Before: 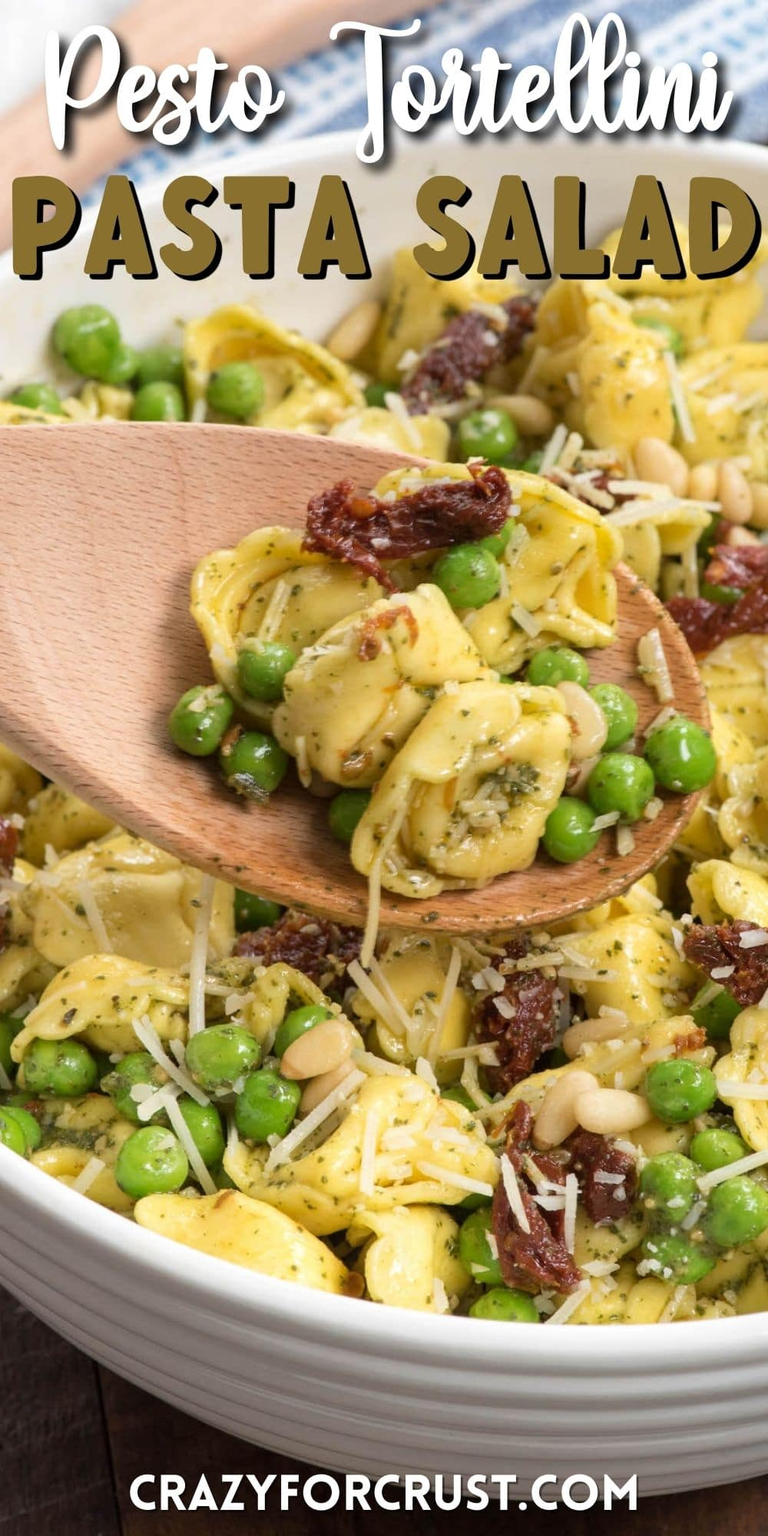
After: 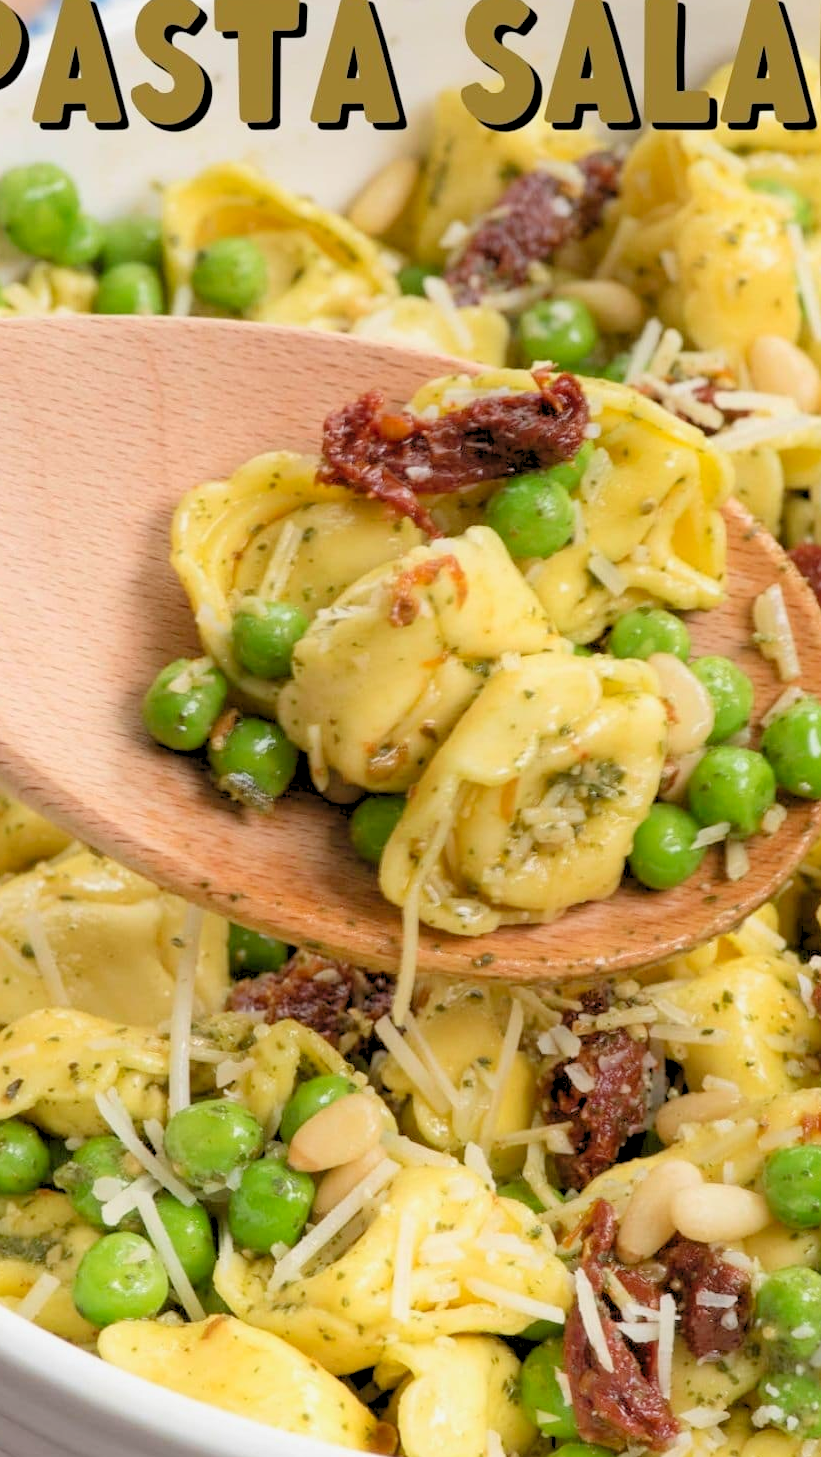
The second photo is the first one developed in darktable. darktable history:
levels: levels [0.093, 0.434, 0.988]
crop: left 7.798%, top 11.74%, right 10.056%, bottom 15.396%
tone equalizer: -8 EV 0.259 EV, -7 EV 0.443 EV, -6 EV 0.406 EV, -5 EV 0.272 EV, -3 EV -0.256 EV, -2 EV -0.427 EV, -1 EV -0.44 EV, +0 EV -0.242 EV
